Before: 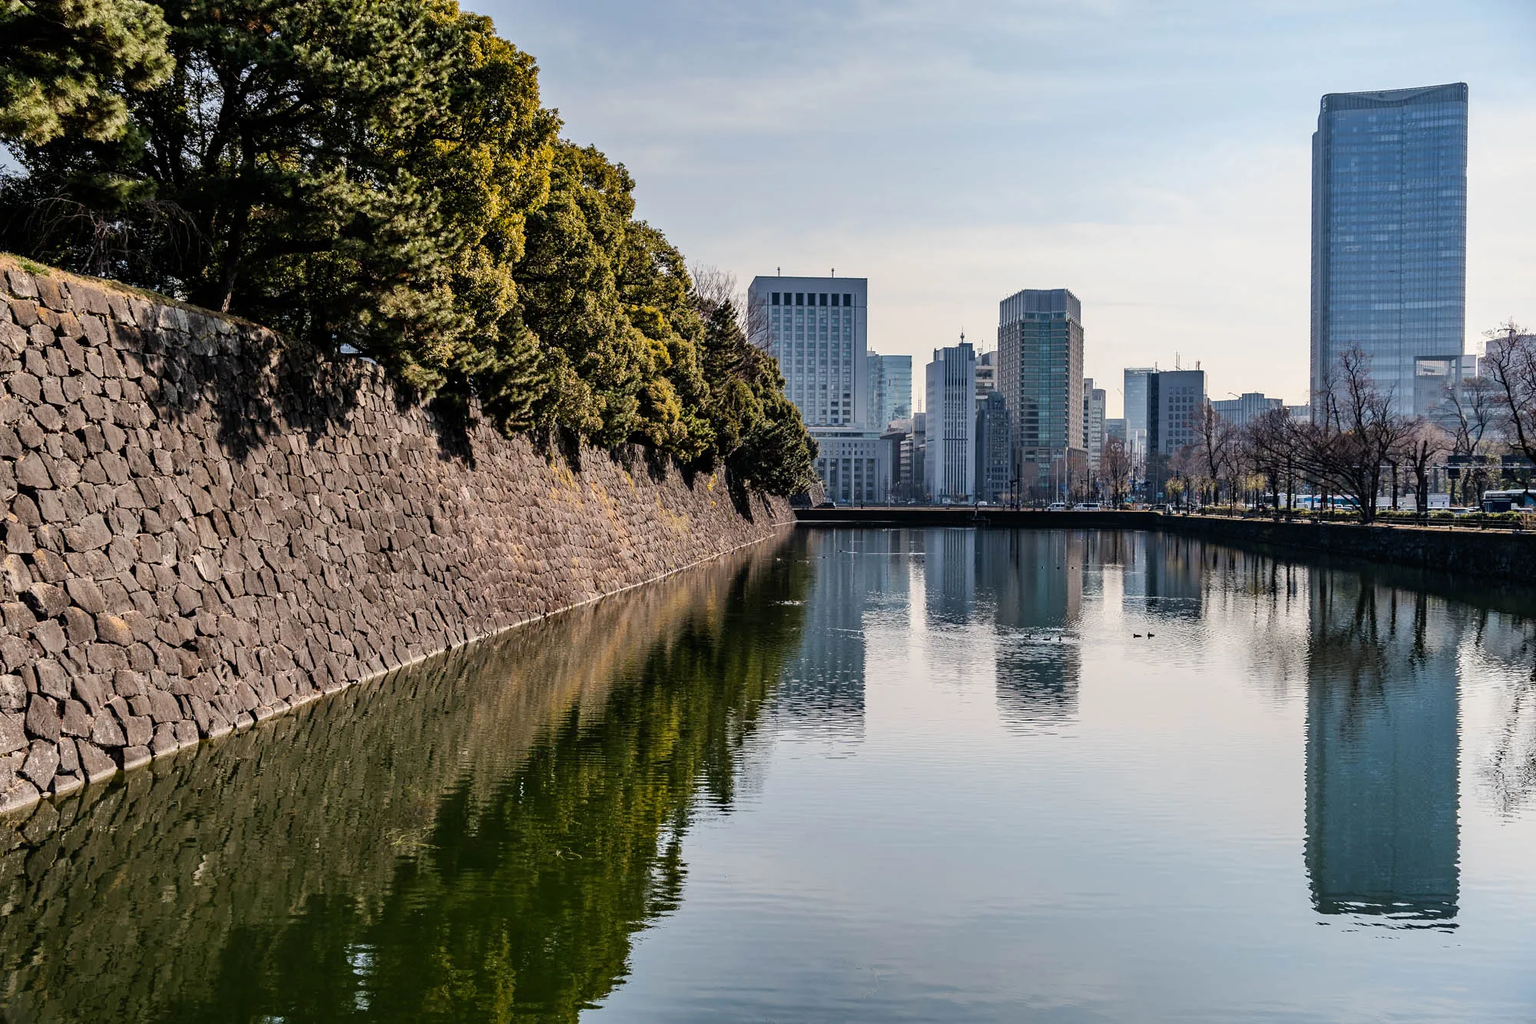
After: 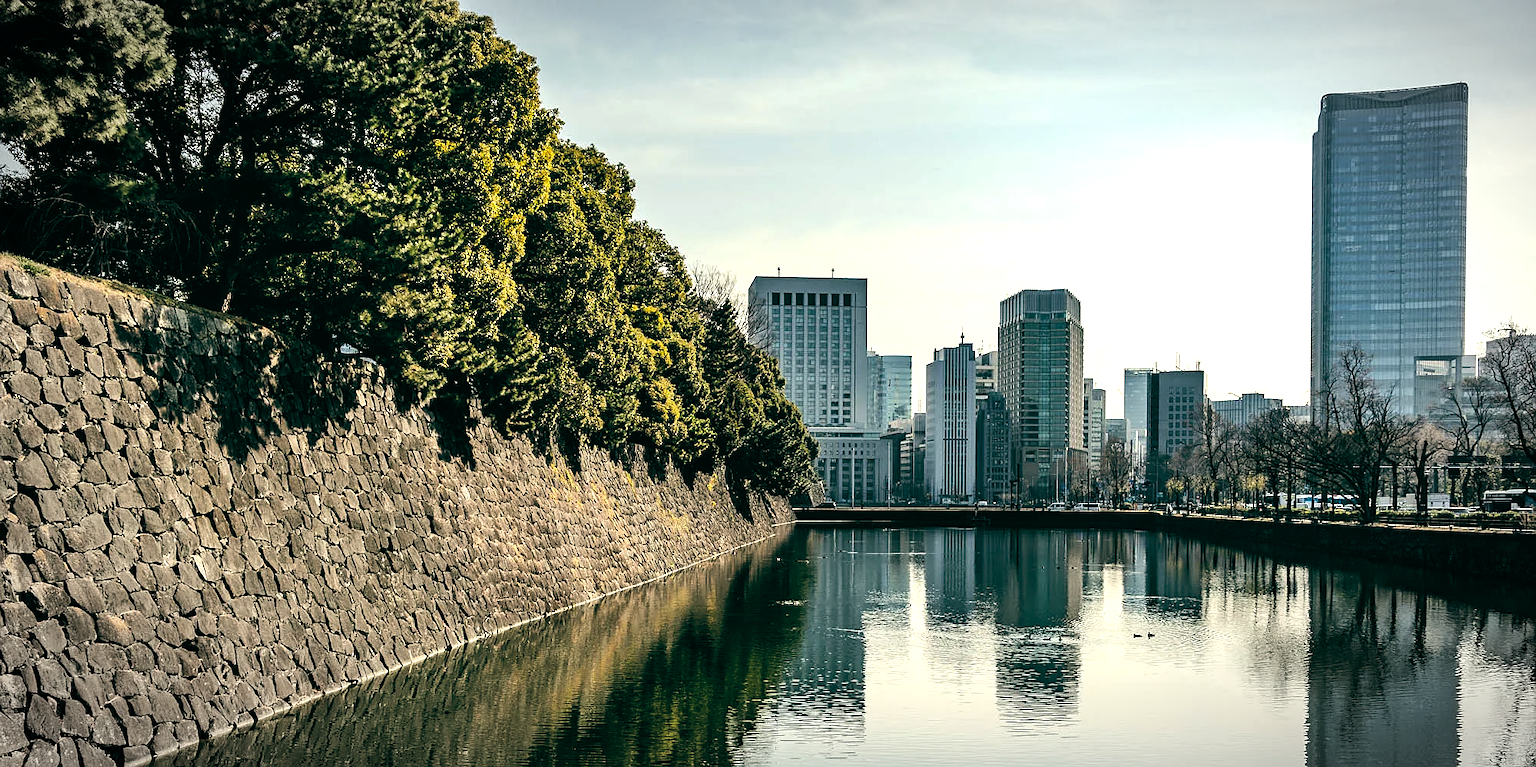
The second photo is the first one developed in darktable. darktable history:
sharpen: radius 1
levels: levels [0.055, 0.477, 0.9]
color balance: lift [1.005, 0.99, 1.007, 1.01], gamma [1, 1.034, 1.032, 0.966], gain [0.873, 1.055, 1.067, 0.933]
vignetting: automatic ratio true
tone equalizer: -8 EV -0.417 EV, -7 EV -0.389 EV, -6 EV -0.333 EV, -5 EV -0.222 EV, -3 EV 0.222 EV, -2 EV 0.333 EV, -1 EV 0.389 EV, +0 EV 0.417 EV, edges refinement/feathering 500, mask exposure compensation -1.57 EV, preserve details no
crop: bottom 24.967%
exposure: black level correction -0.001, exposure 0.08 EV, compensate highlight preservation false
